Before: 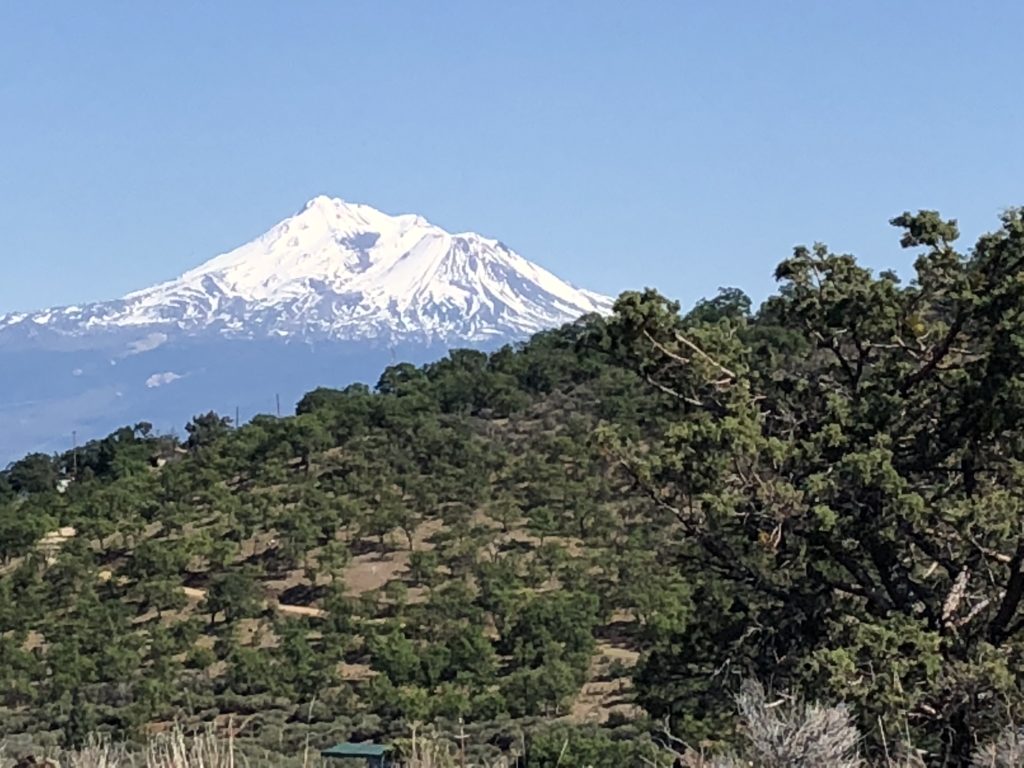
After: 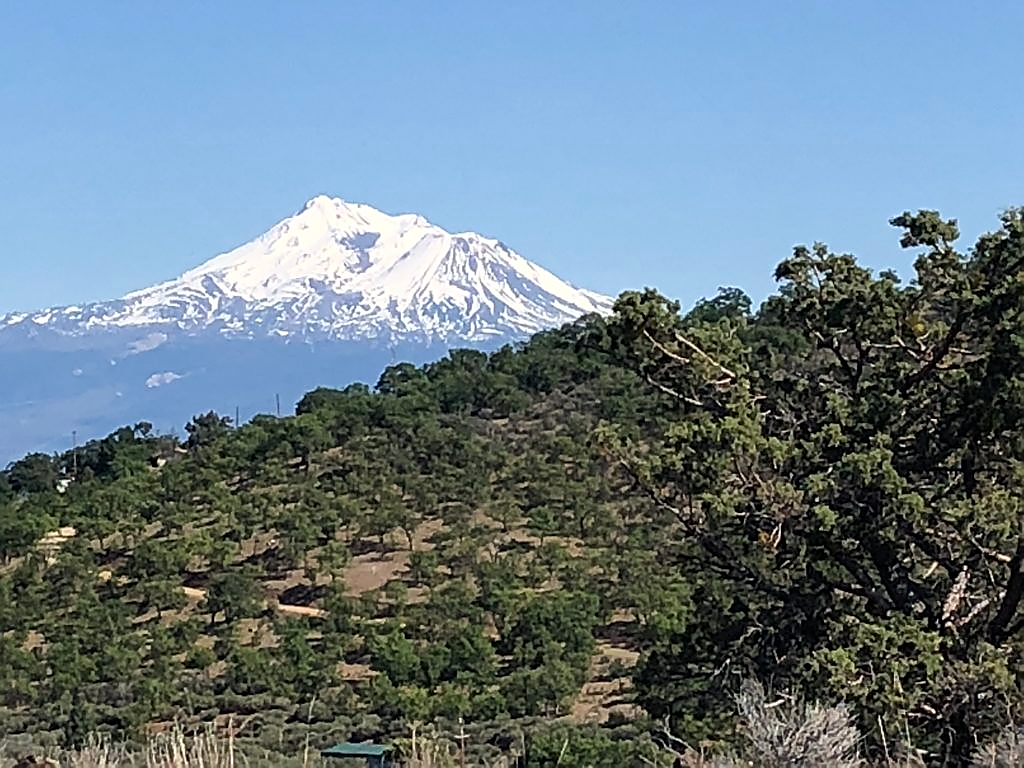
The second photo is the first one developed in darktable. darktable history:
sharpen: radius 1.372, amount 1.262, threshold 0.723
